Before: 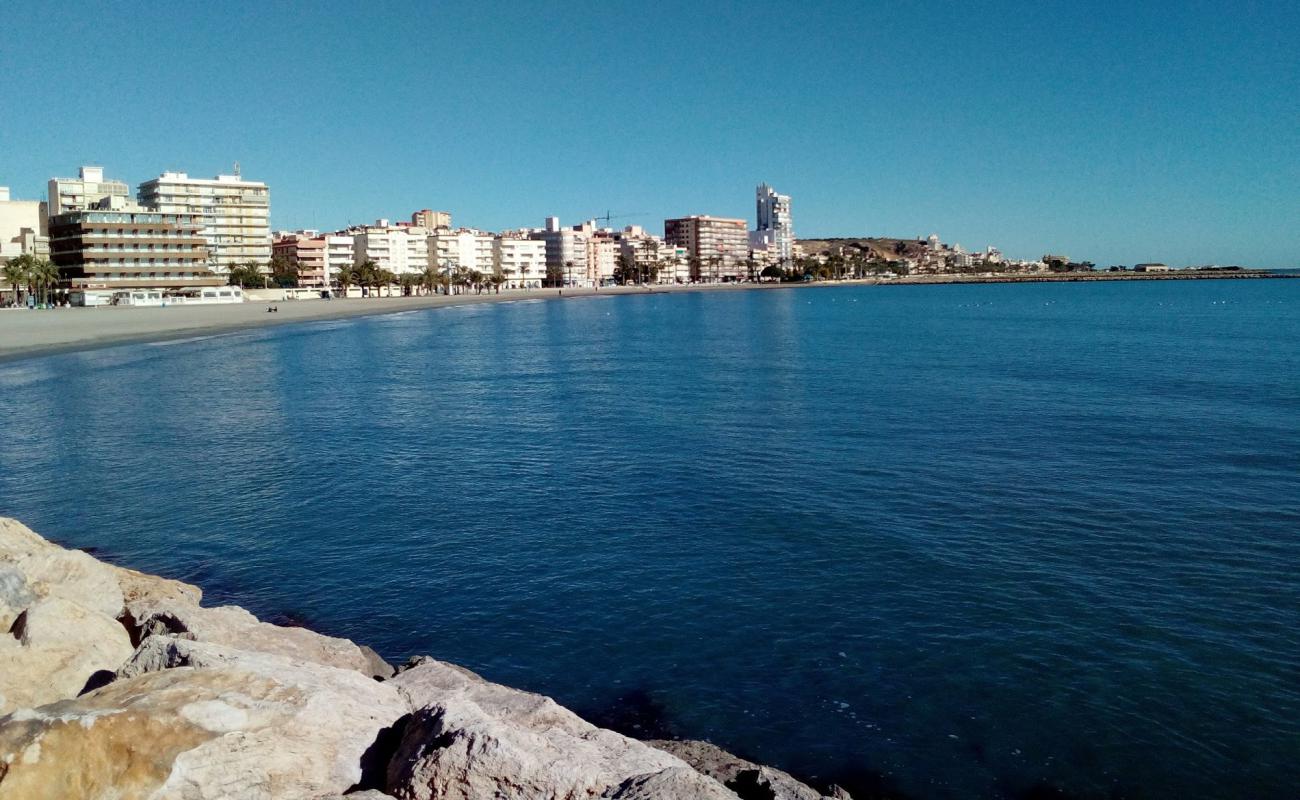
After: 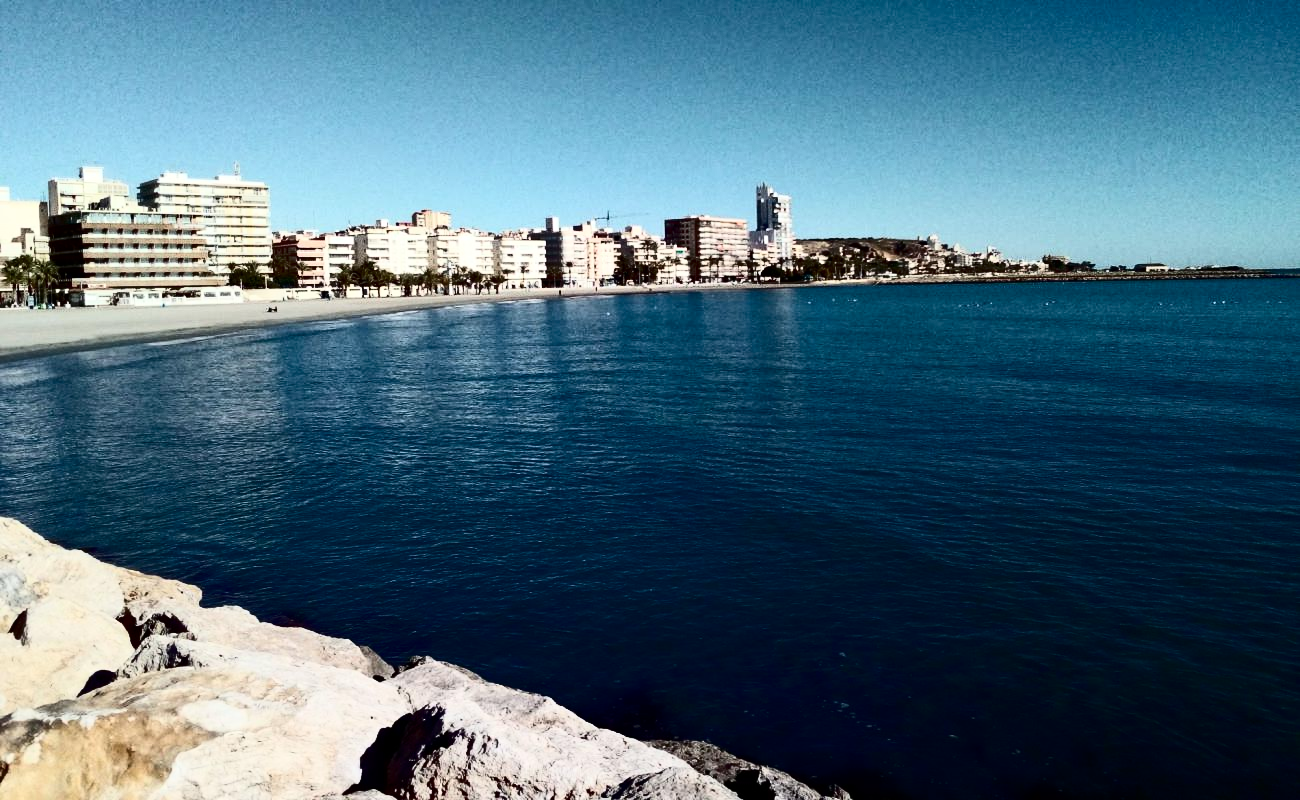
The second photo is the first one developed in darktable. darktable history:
contrast brightness saturation: contrast 0.499, saturation -0.09
